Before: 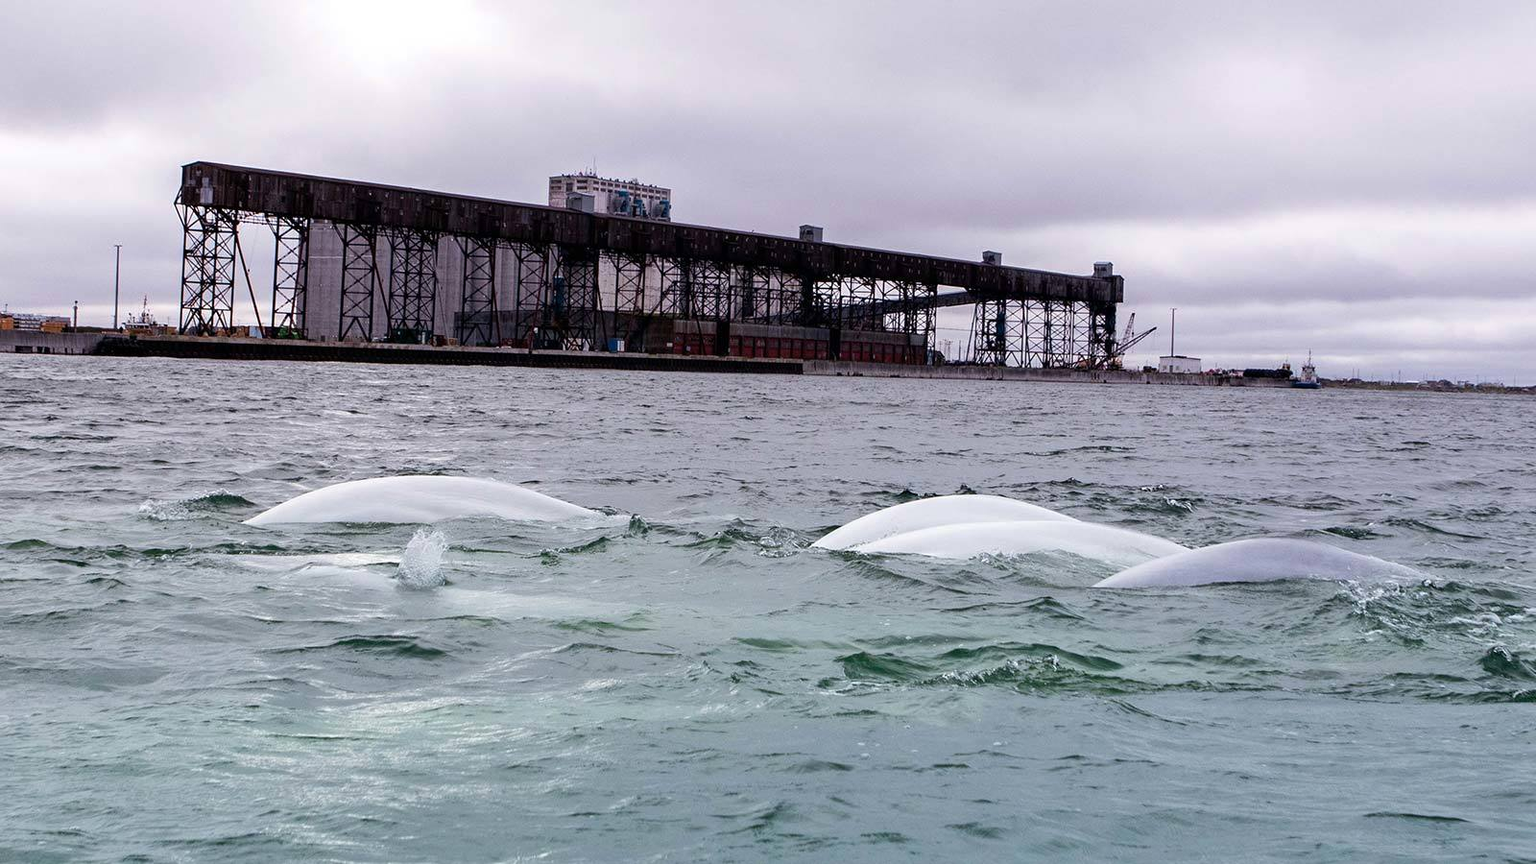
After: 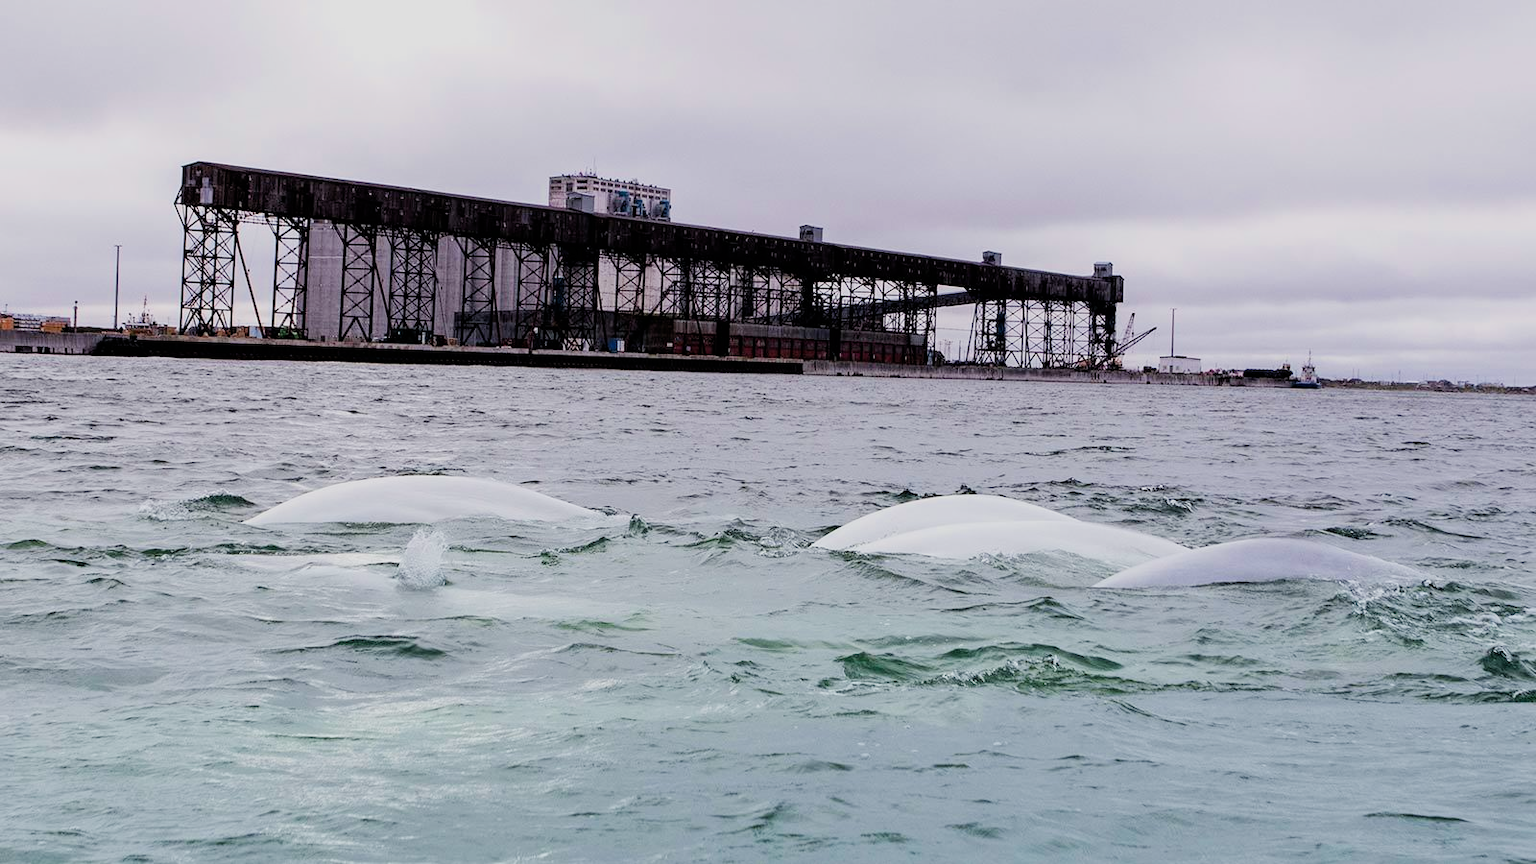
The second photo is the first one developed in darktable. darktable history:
filmic rgb: black relative exposure -7.28 EV, white relative exposure 5.08 EV, threshold 3.01 EV, hardness 3.19, enable highlight reconstruction true
exposure: black level correction 0, exposure 0.499 EV, compensate exposure bias true, compensate highlight preservation false
